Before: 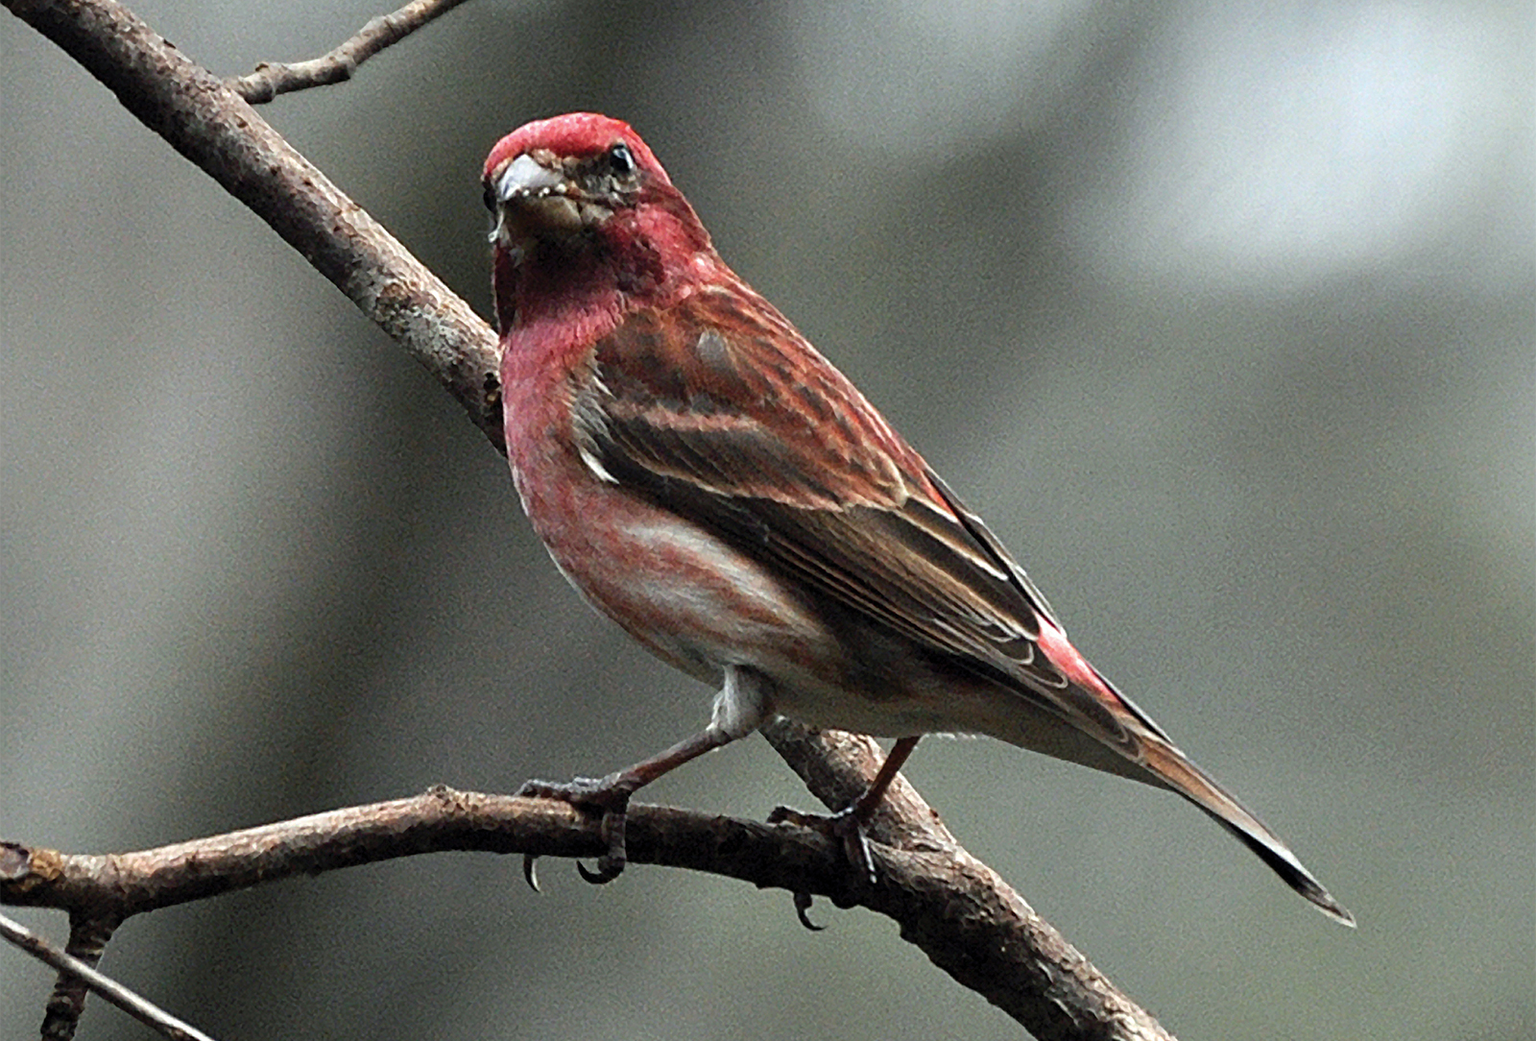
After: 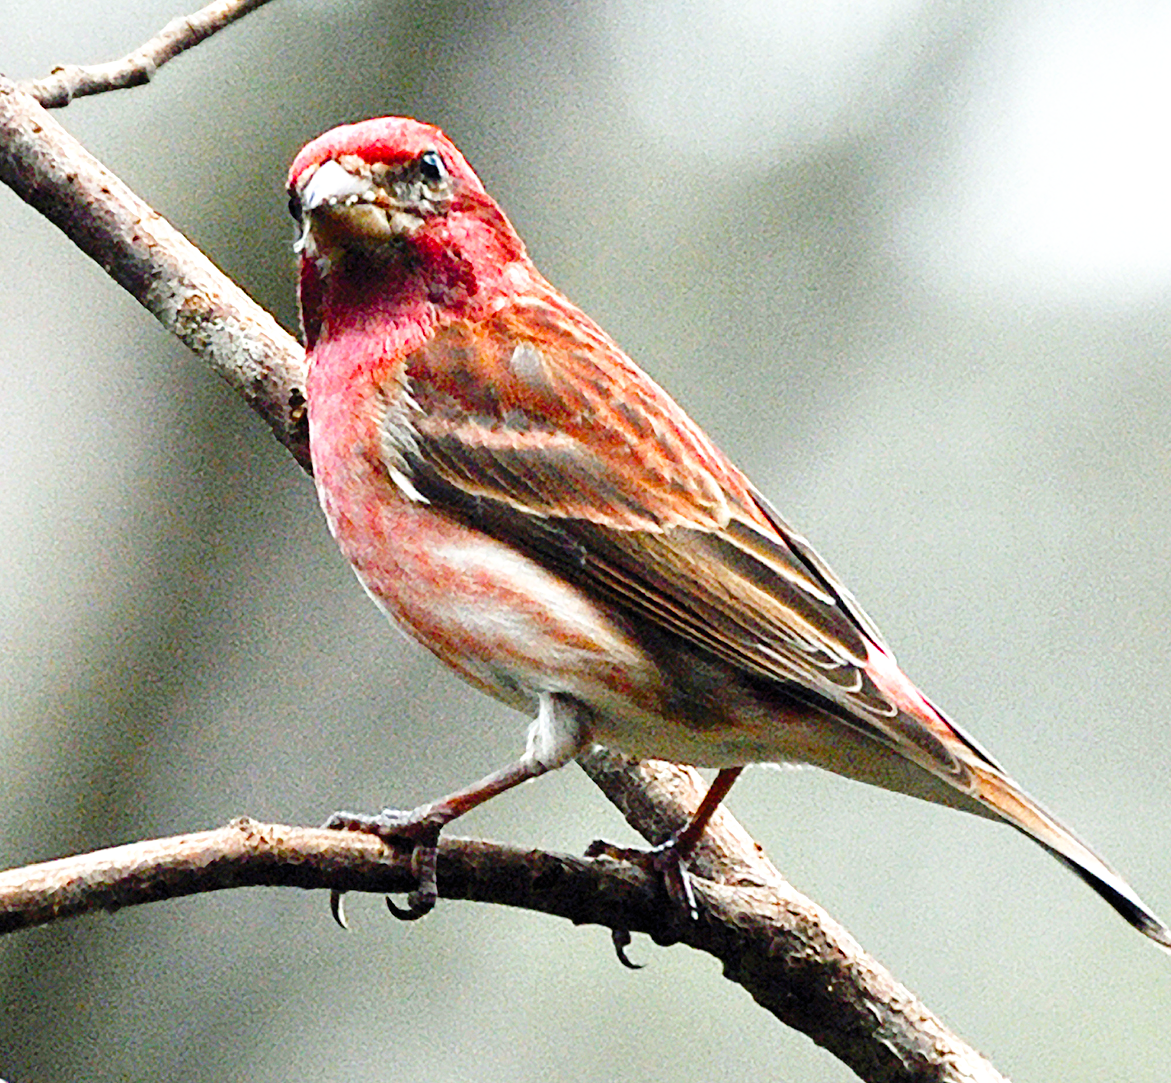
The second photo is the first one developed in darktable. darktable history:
color balance rgb: perceptual saturation grading › global saturation 35%, perceptual saturation grading › highlights -30%, perceptual saturation grading › shadows 35%, perceptual brilliance grading › global brilliance 3%, perceptual brilliance grading › highlights -3%, perceptual brilliance grading › shadows 3%
exposure: black level correction 0, exposure 0.7 EV, compensate exposure bias true, compensate highlight preservation false
crop: left 13.443%, right 13.31%
base curve: curves: ch0 [(0, 0) (0.008, 0.007) (0.022, 0.029) (0.048, 0.089) (0.092, 0.197) (0.191, 0.399) (0.275, 0.534) (0.357, 0.65) (0.477, 0.78) (0.542, 0.833) (0.799, 0.973) (1, 1)], preserve colors none
